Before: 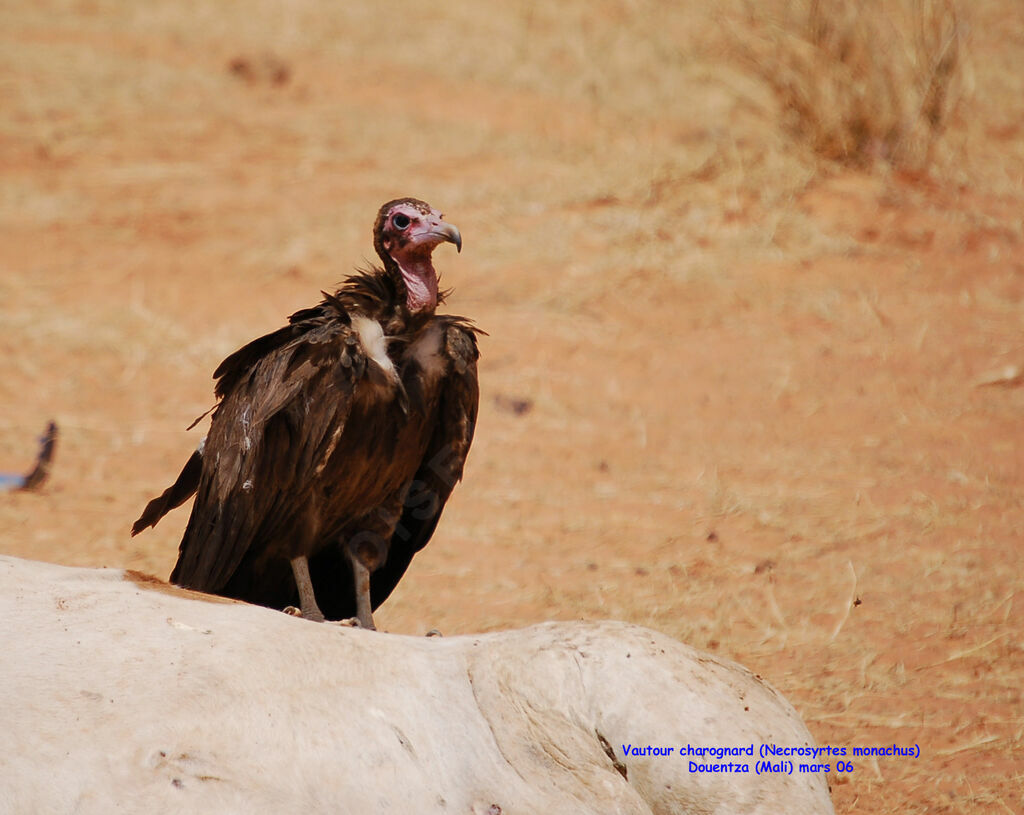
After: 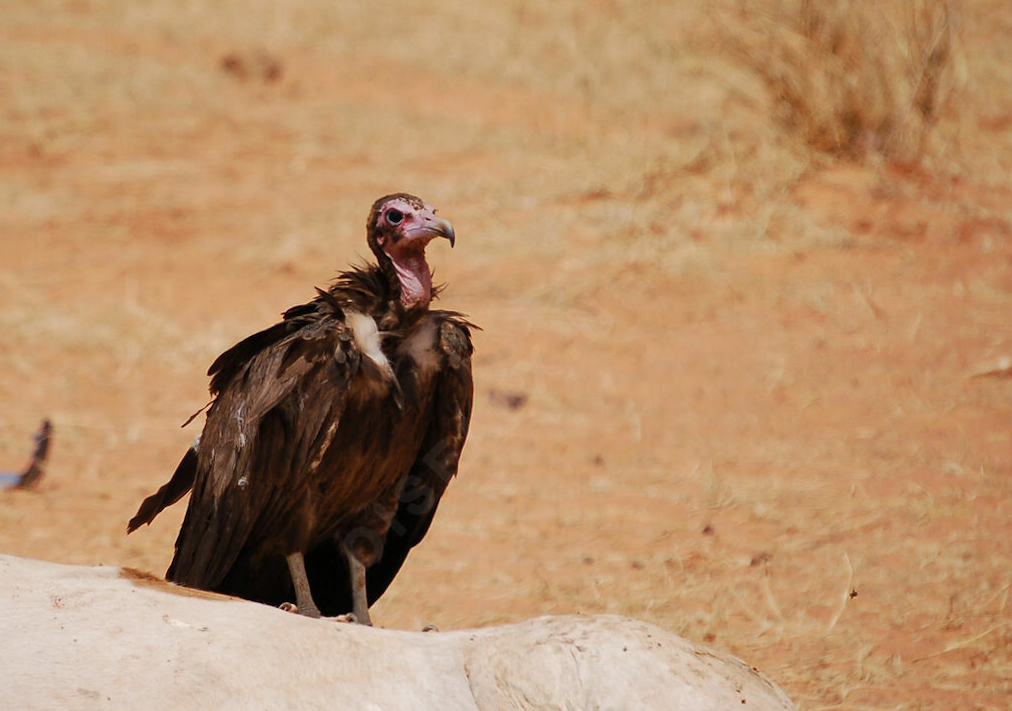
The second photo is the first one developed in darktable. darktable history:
crop and rotate: top 0%, bottom 11.49%
rotate and perspective: rotation -0.45°, automatic cropping original format, crop left 0.008, crop right 0.992, crop top 0.012, crop bottom 0.988
